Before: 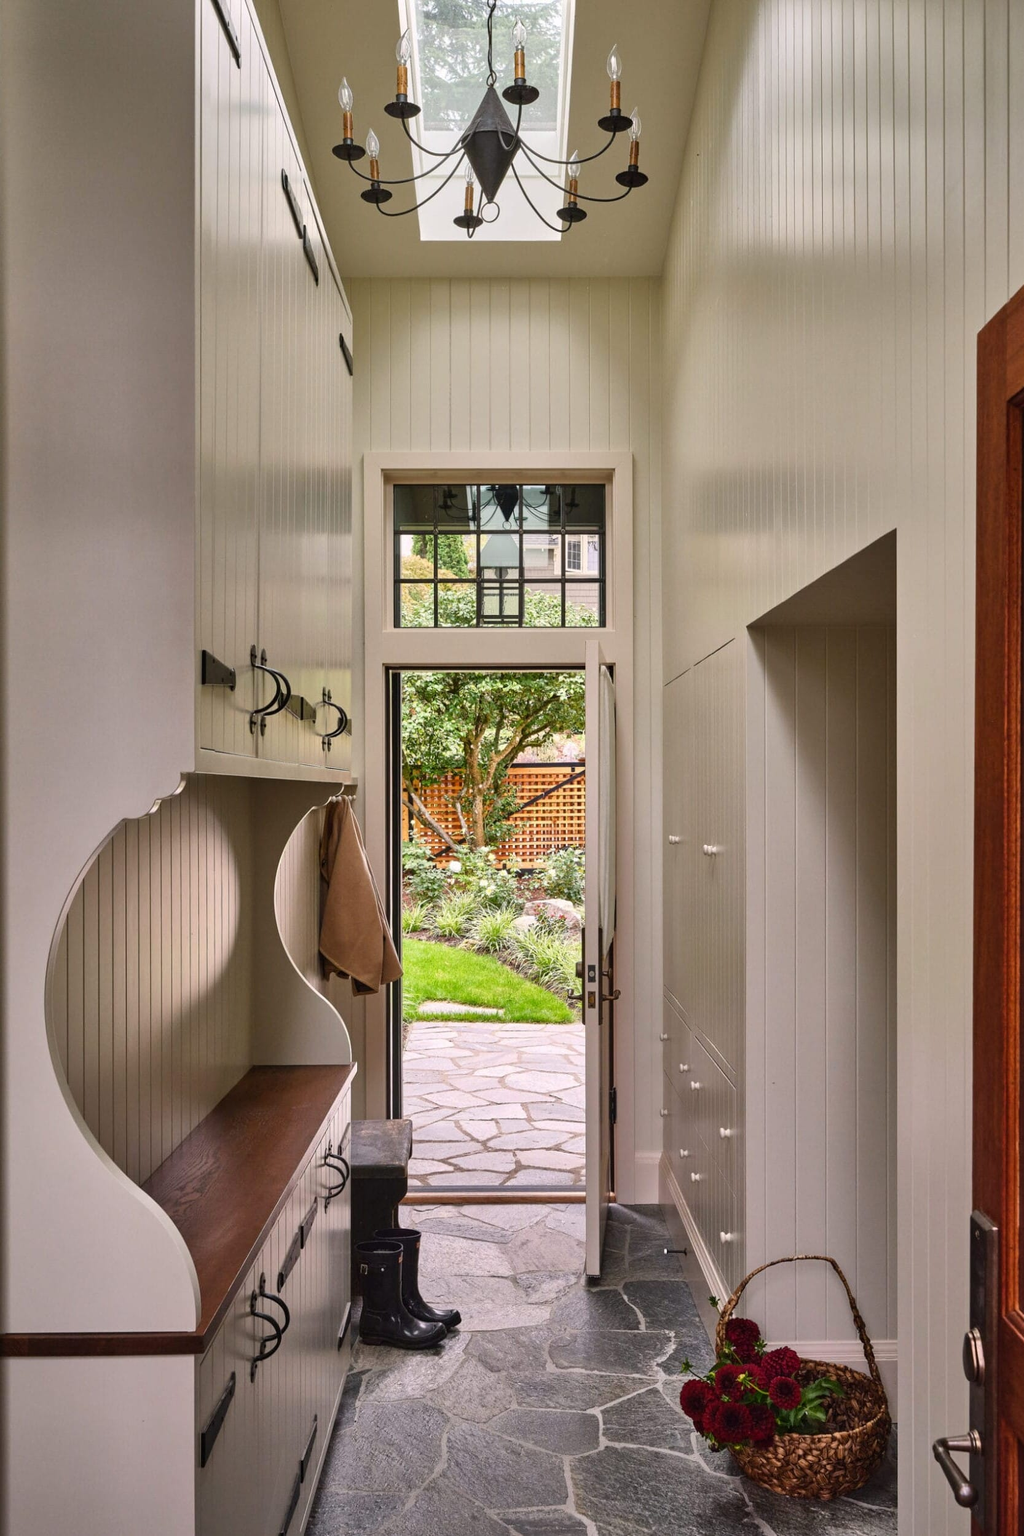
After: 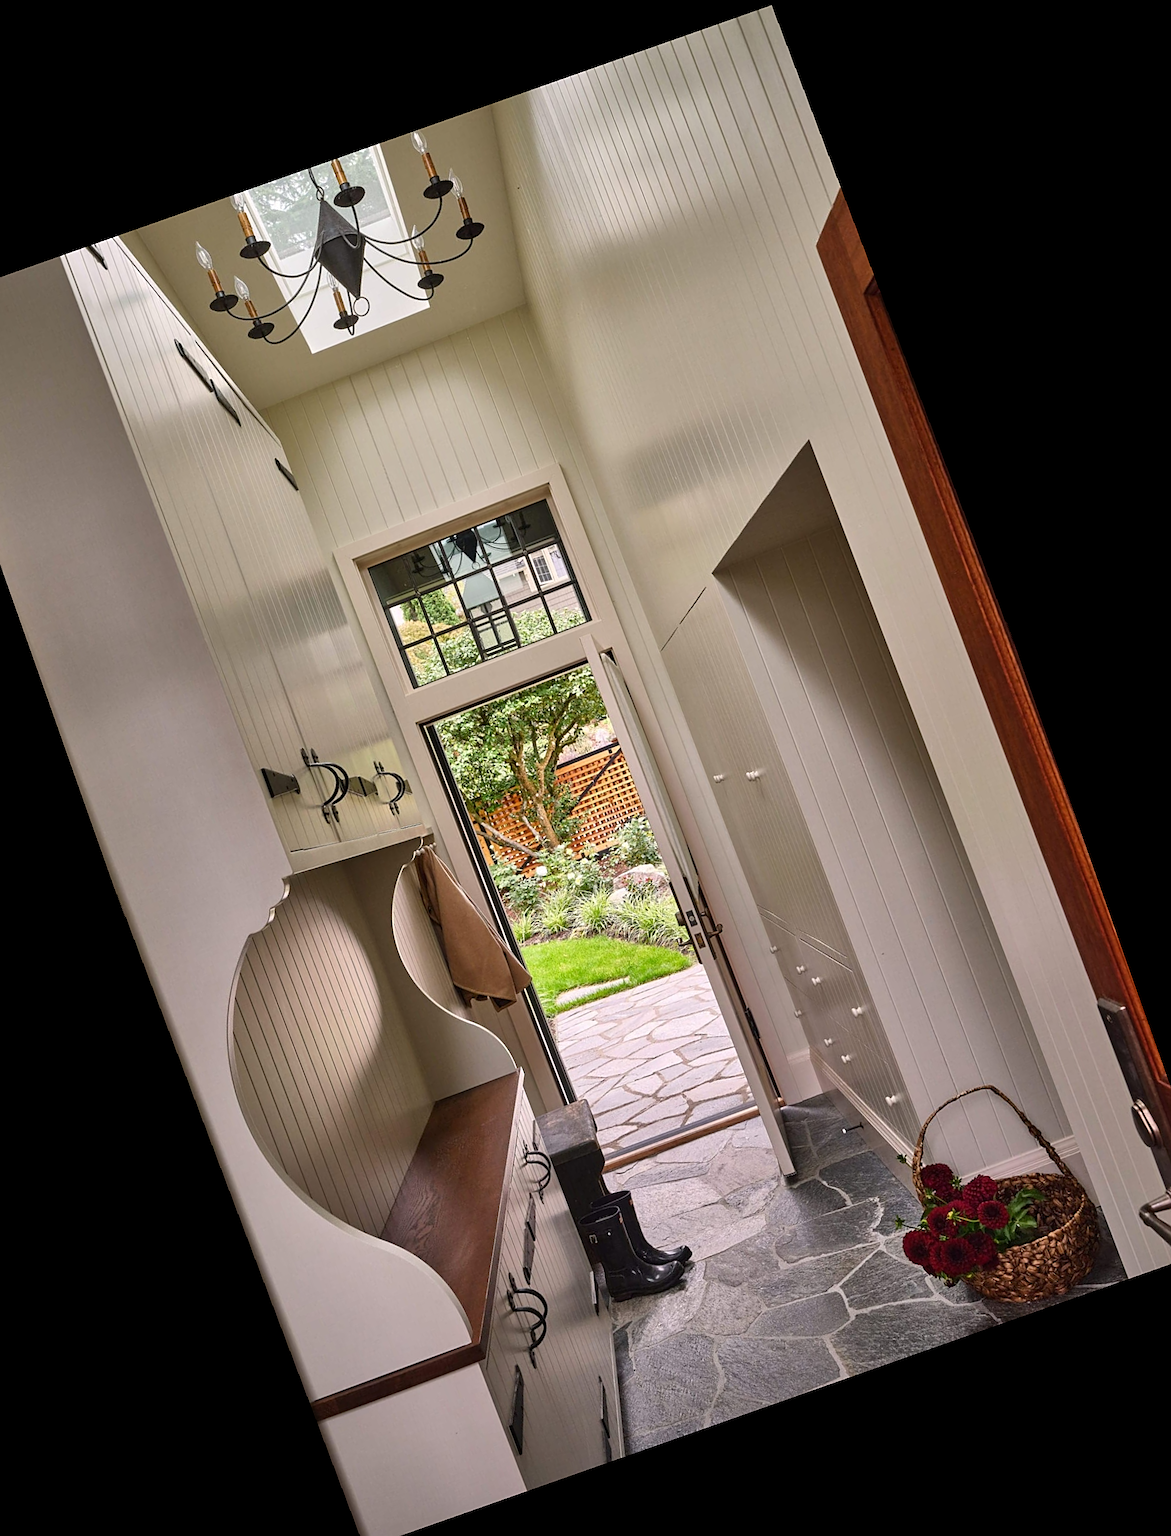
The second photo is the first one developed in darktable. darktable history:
crop and rotate: angle 19.43°, left 6.812%, right 4.125%, bottom 1.087%
tone equalizer: on, module defaults
rotate and perspective: rotation -1.32°, lens shift (horizontal) -0.031, crop left 0.015, crop right 0.985, crop top 0.047, crop bottom 0.982
sharpen: on, module defaults
